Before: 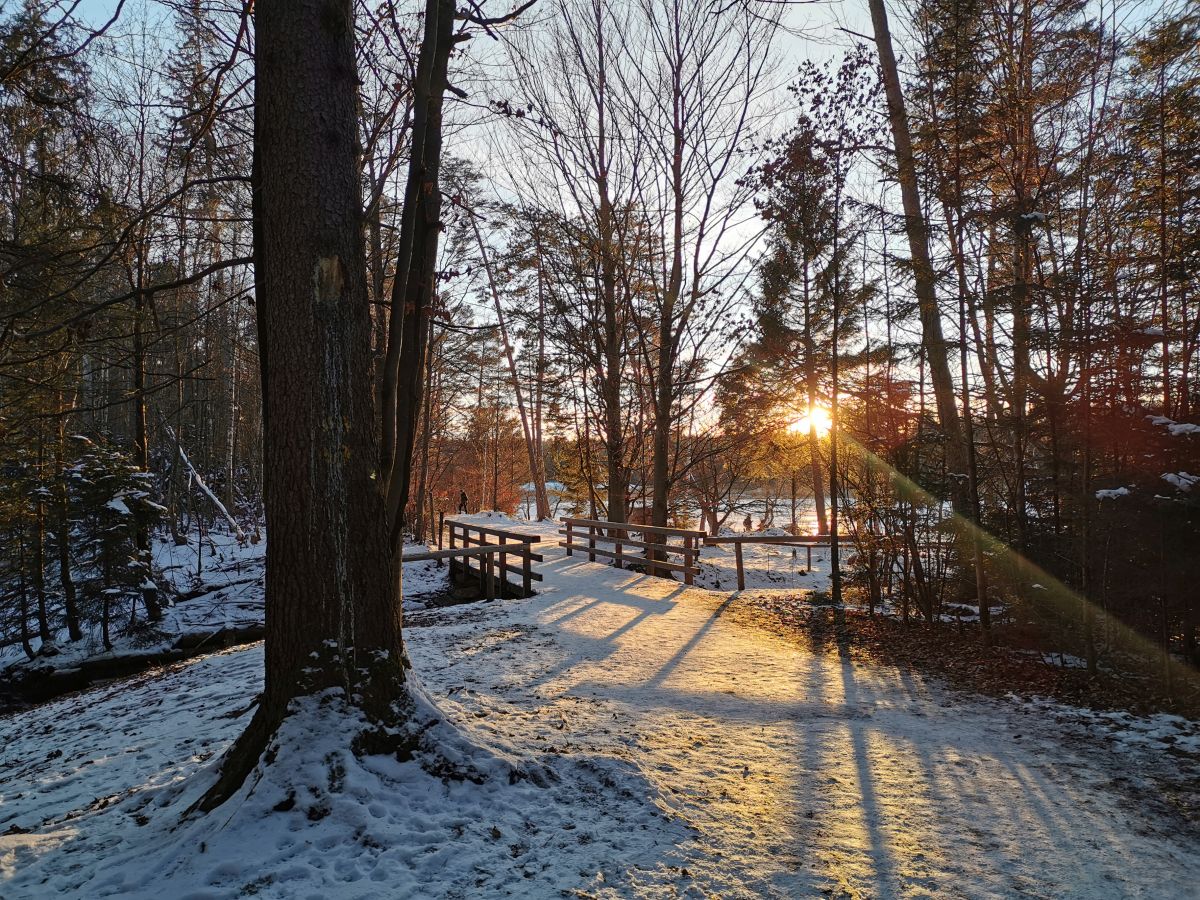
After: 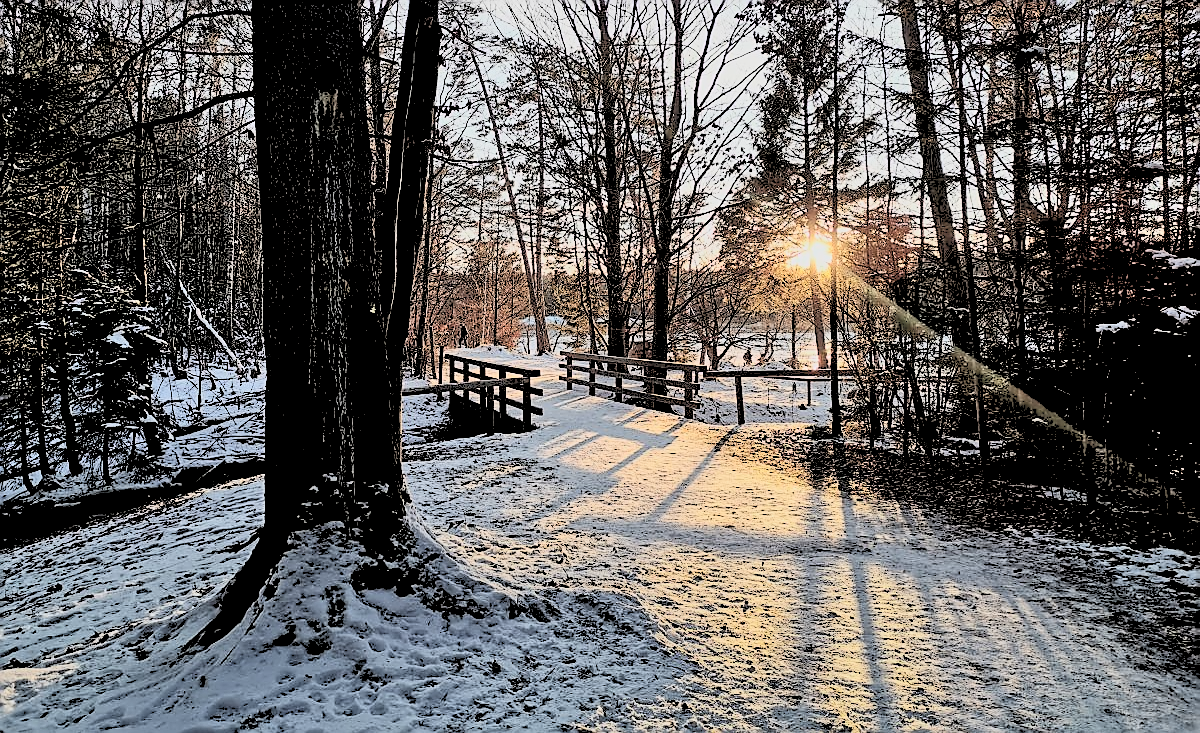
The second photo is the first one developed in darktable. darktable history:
crop and rotate: top 18.507%
shadows and highlights: low approximation 0.01, soften with gaussian
exposure: black level correction 0.001, compensate highlight preservation false
rgb levels: levels [[0.027, 0.429, 0.996], [0, 0.5, 1], [0, 0.5, 1]]
tone curve: curves: ch0 [(0, 0) (0.91, 0.76) (0.997, 0.913)], color space Lab, linked channels, preserve colors none
contrast brightness saturation: contrast 0.43, brightness 0.56, saturation -0.19
sharpen: radius 1.4, amount 1.25, threshold 0.7
